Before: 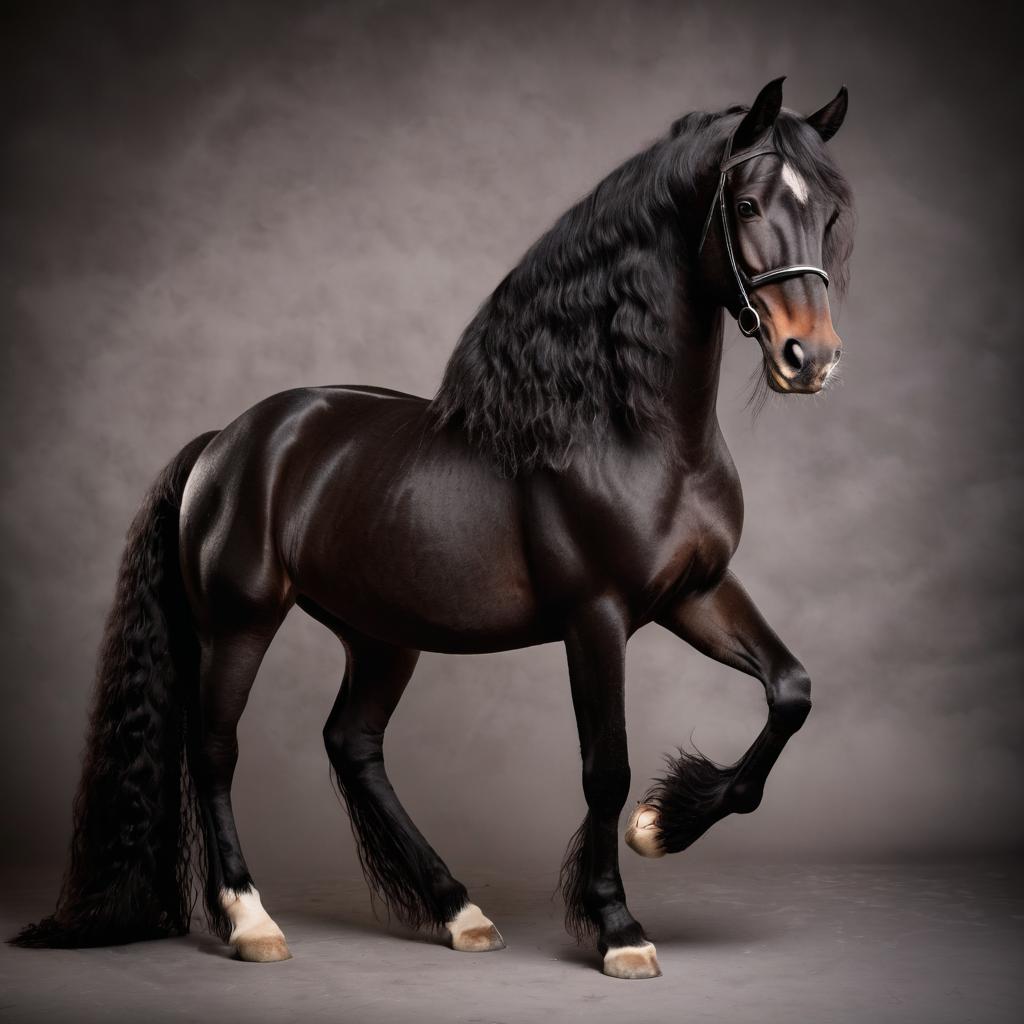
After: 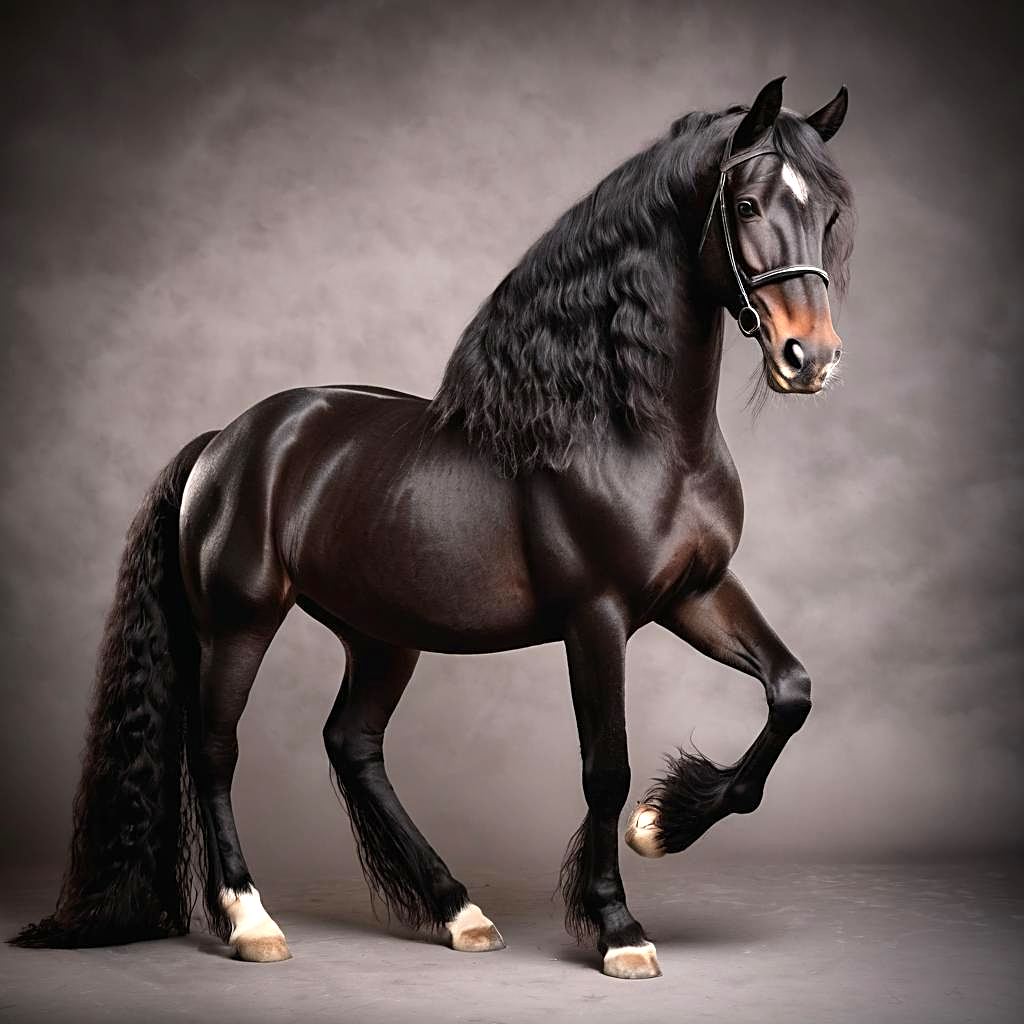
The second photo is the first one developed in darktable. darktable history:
exposure: black level correction 0, exposure 0.701 EV, compensate exposure bias true, compensate highlight preservation false
sharpen: on, module defaults
